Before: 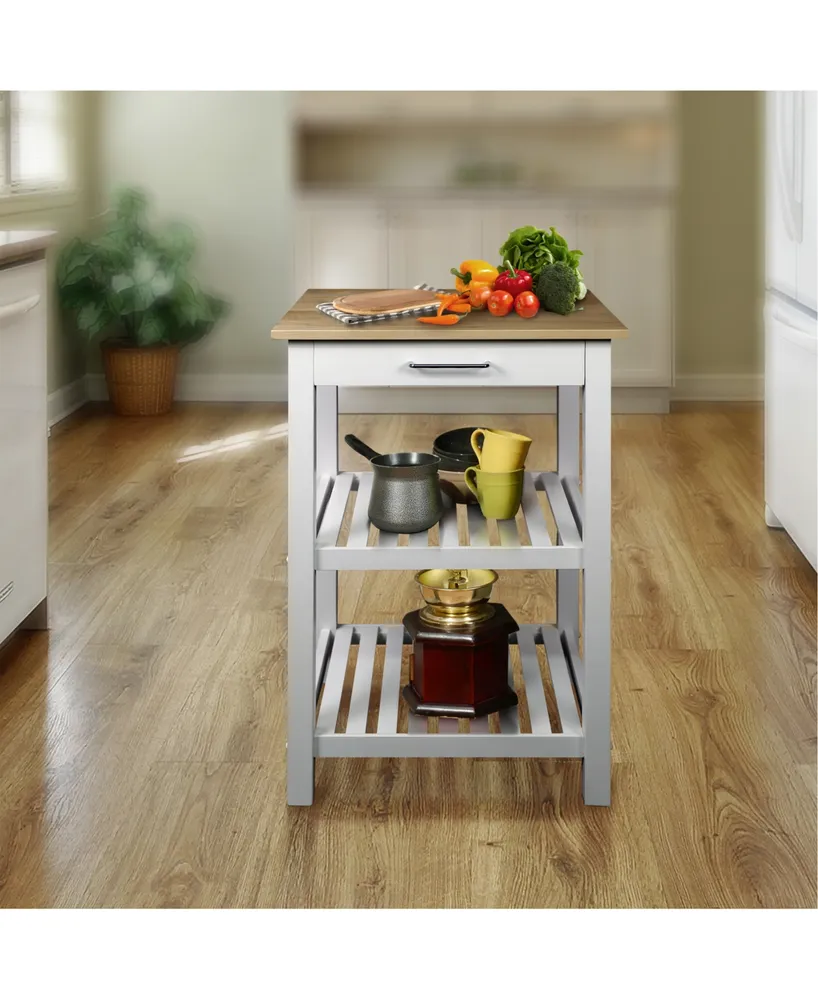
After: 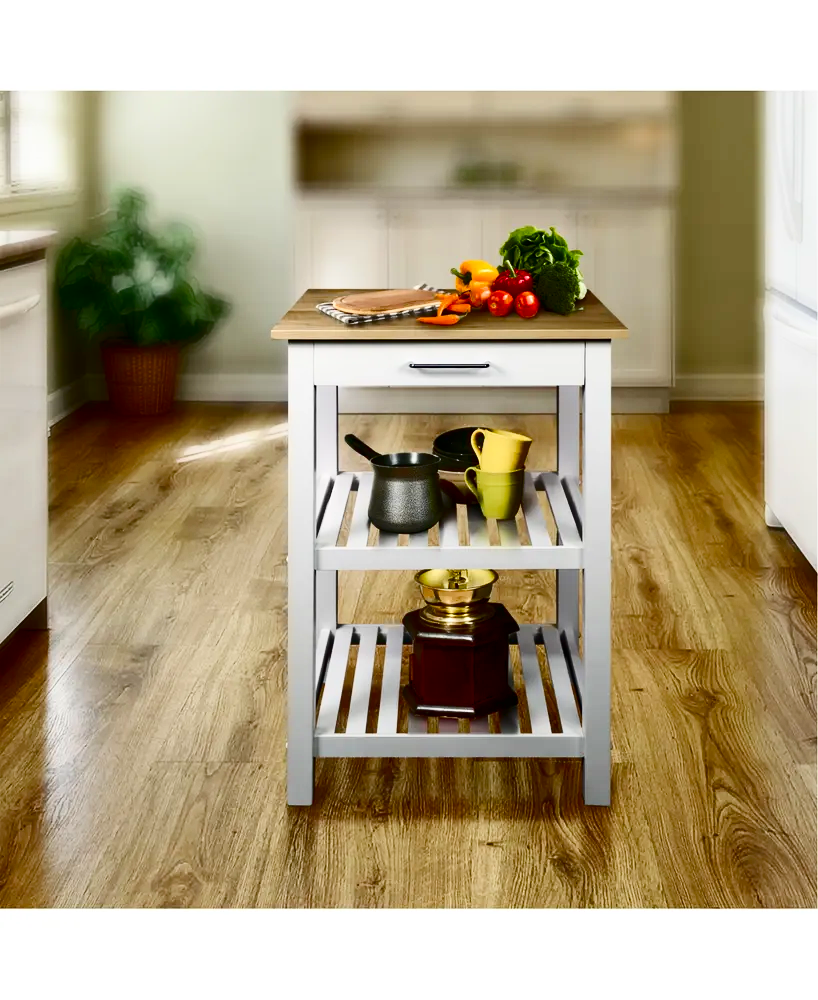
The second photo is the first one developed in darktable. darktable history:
color balance rgb: perceptual saturation grading › global saturation 20%, perceptual saturation grading › highlights -25.134%, perceptual saturation grading › shadows 50.115%
contrast brightness saturation: contrast 0.333, brightness -0.083, saturation 0.167
